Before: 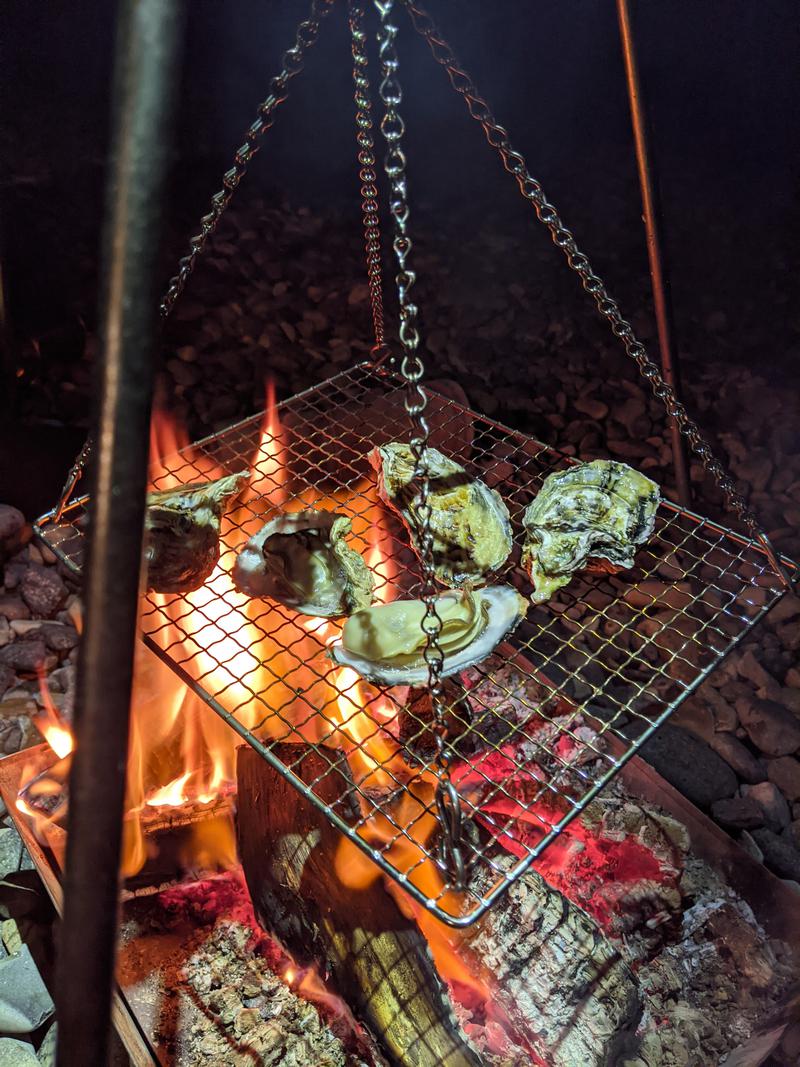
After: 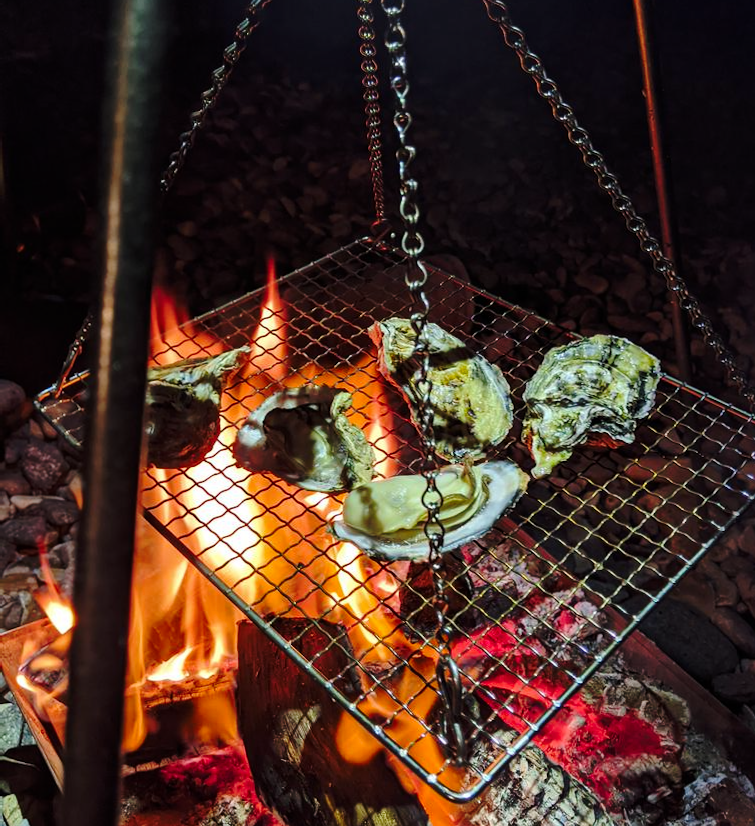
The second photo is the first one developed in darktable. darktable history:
base curve: curves: ch0 [(0, 0) (0.073, 0.04) (0.157, 0.139) (0.492, 0.492) (0.758, 0.758) (1, 1)], preserve colors none
crop and rotate: angle 0.052°, top 11.76%, right 5.685%, bottom 10.853%
